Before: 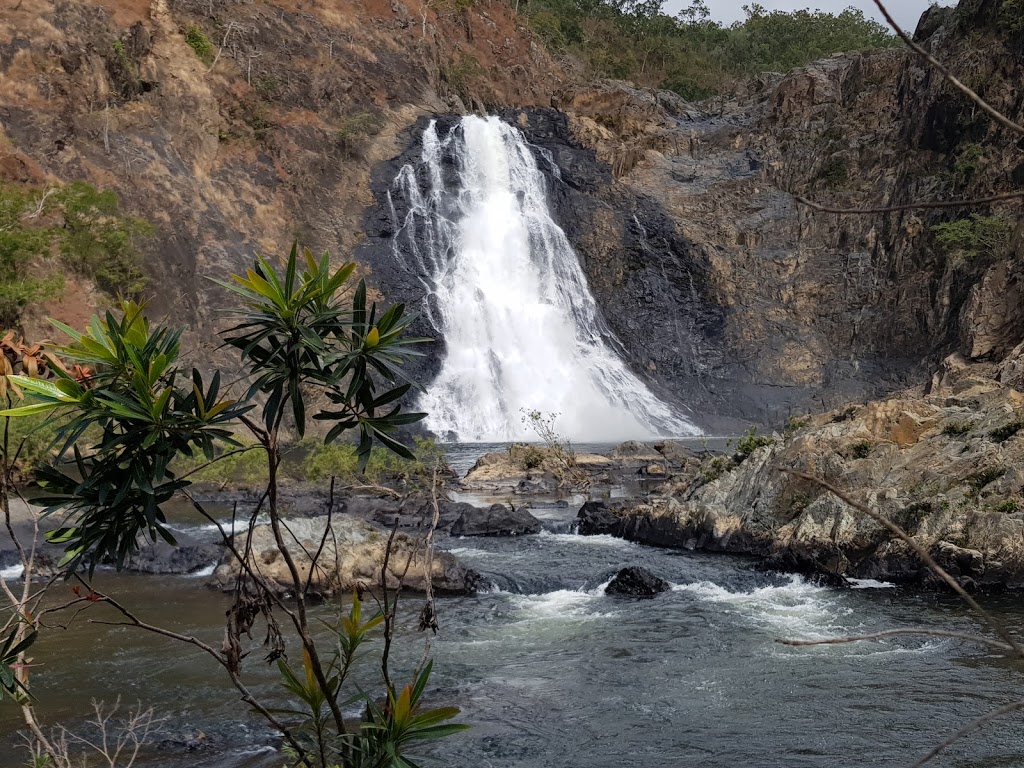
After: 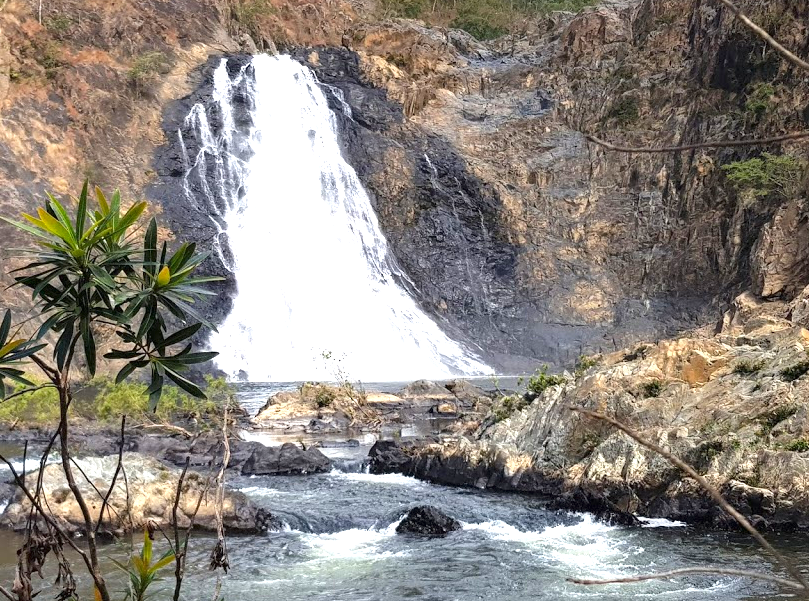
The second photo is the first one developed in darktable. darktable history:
exposure: black level correction 0, exposure 1.29 EV, compensate highlight preservation false
contrast brightness saturation: saturation 0.101
crop and rotate: left 20.476%, top 8.05%, right 0.438%, bottom 13.584%
